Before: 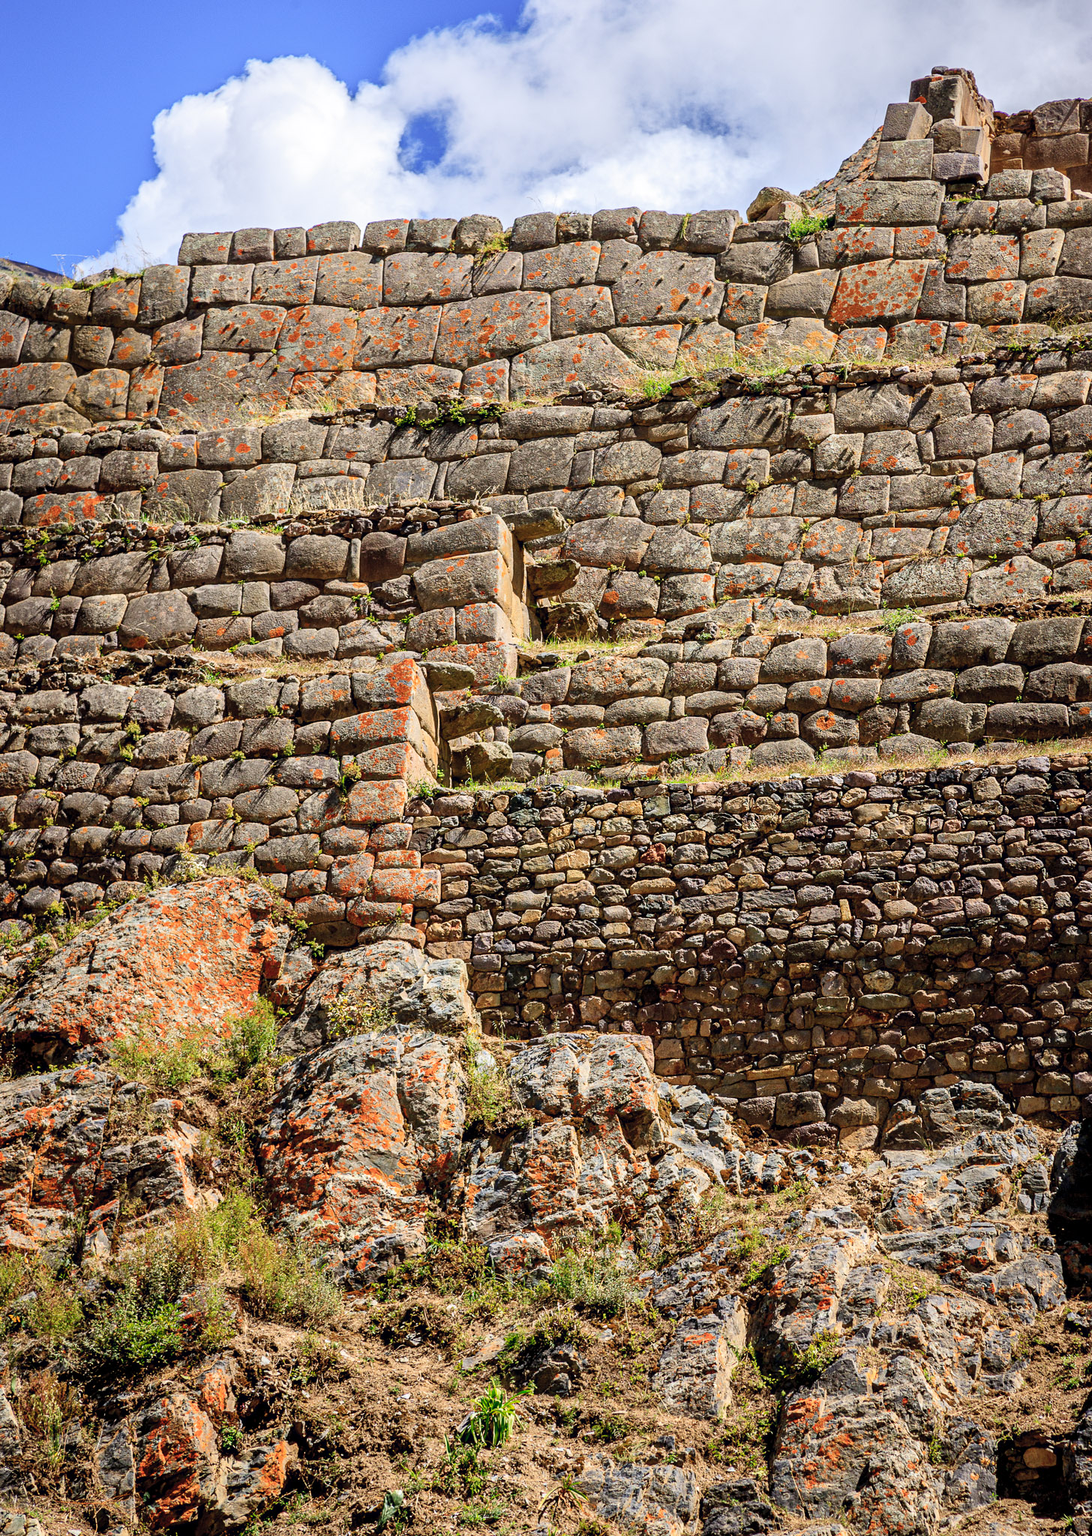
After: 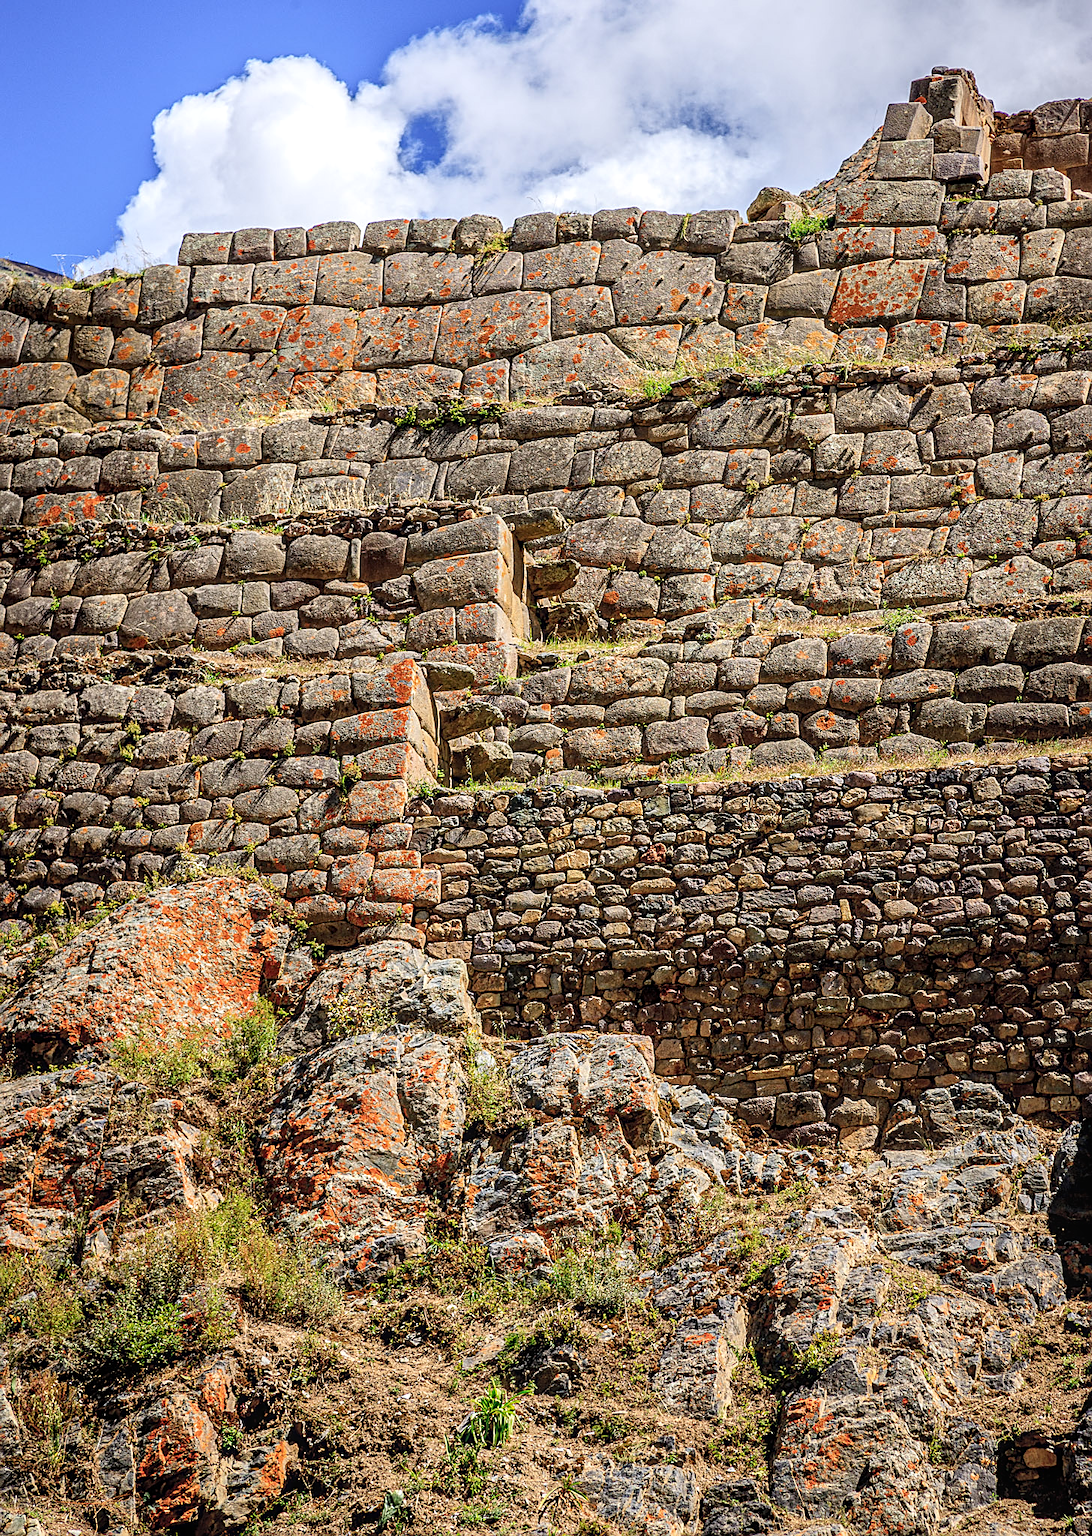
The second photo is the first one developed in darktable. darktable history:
local contrast: highlights 53%, shadows 51%, detail 130%, midtone range 0.447
sharpen: on, module defaults
